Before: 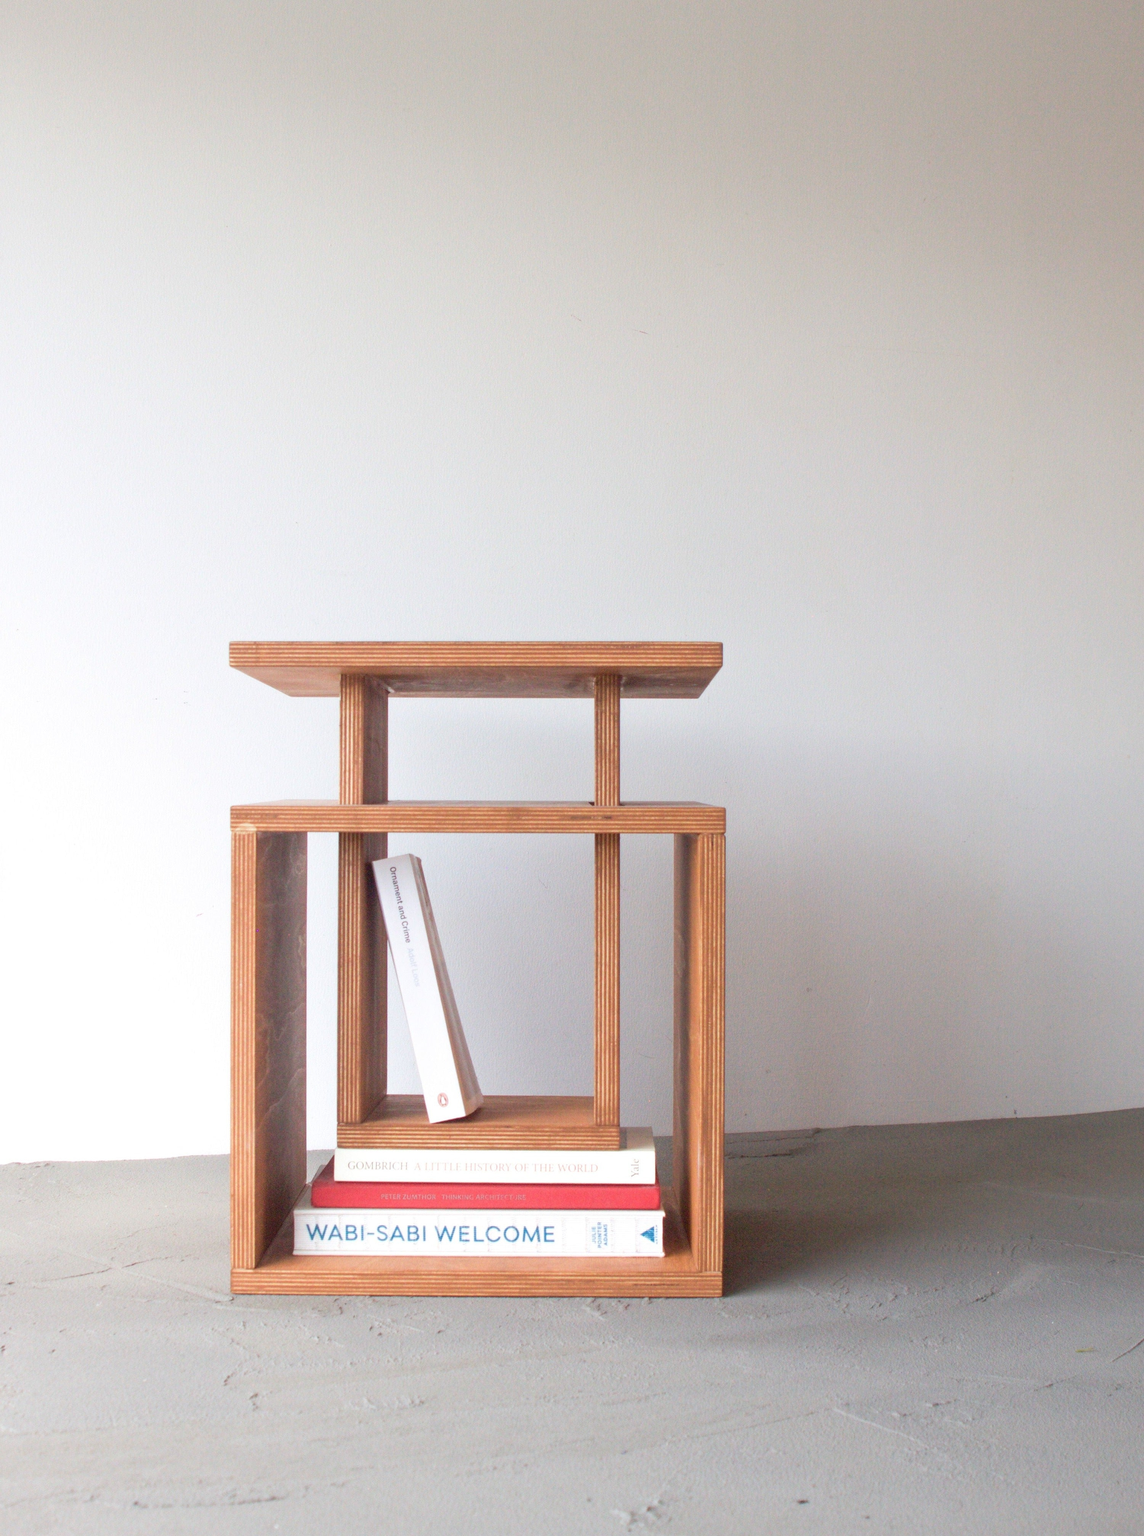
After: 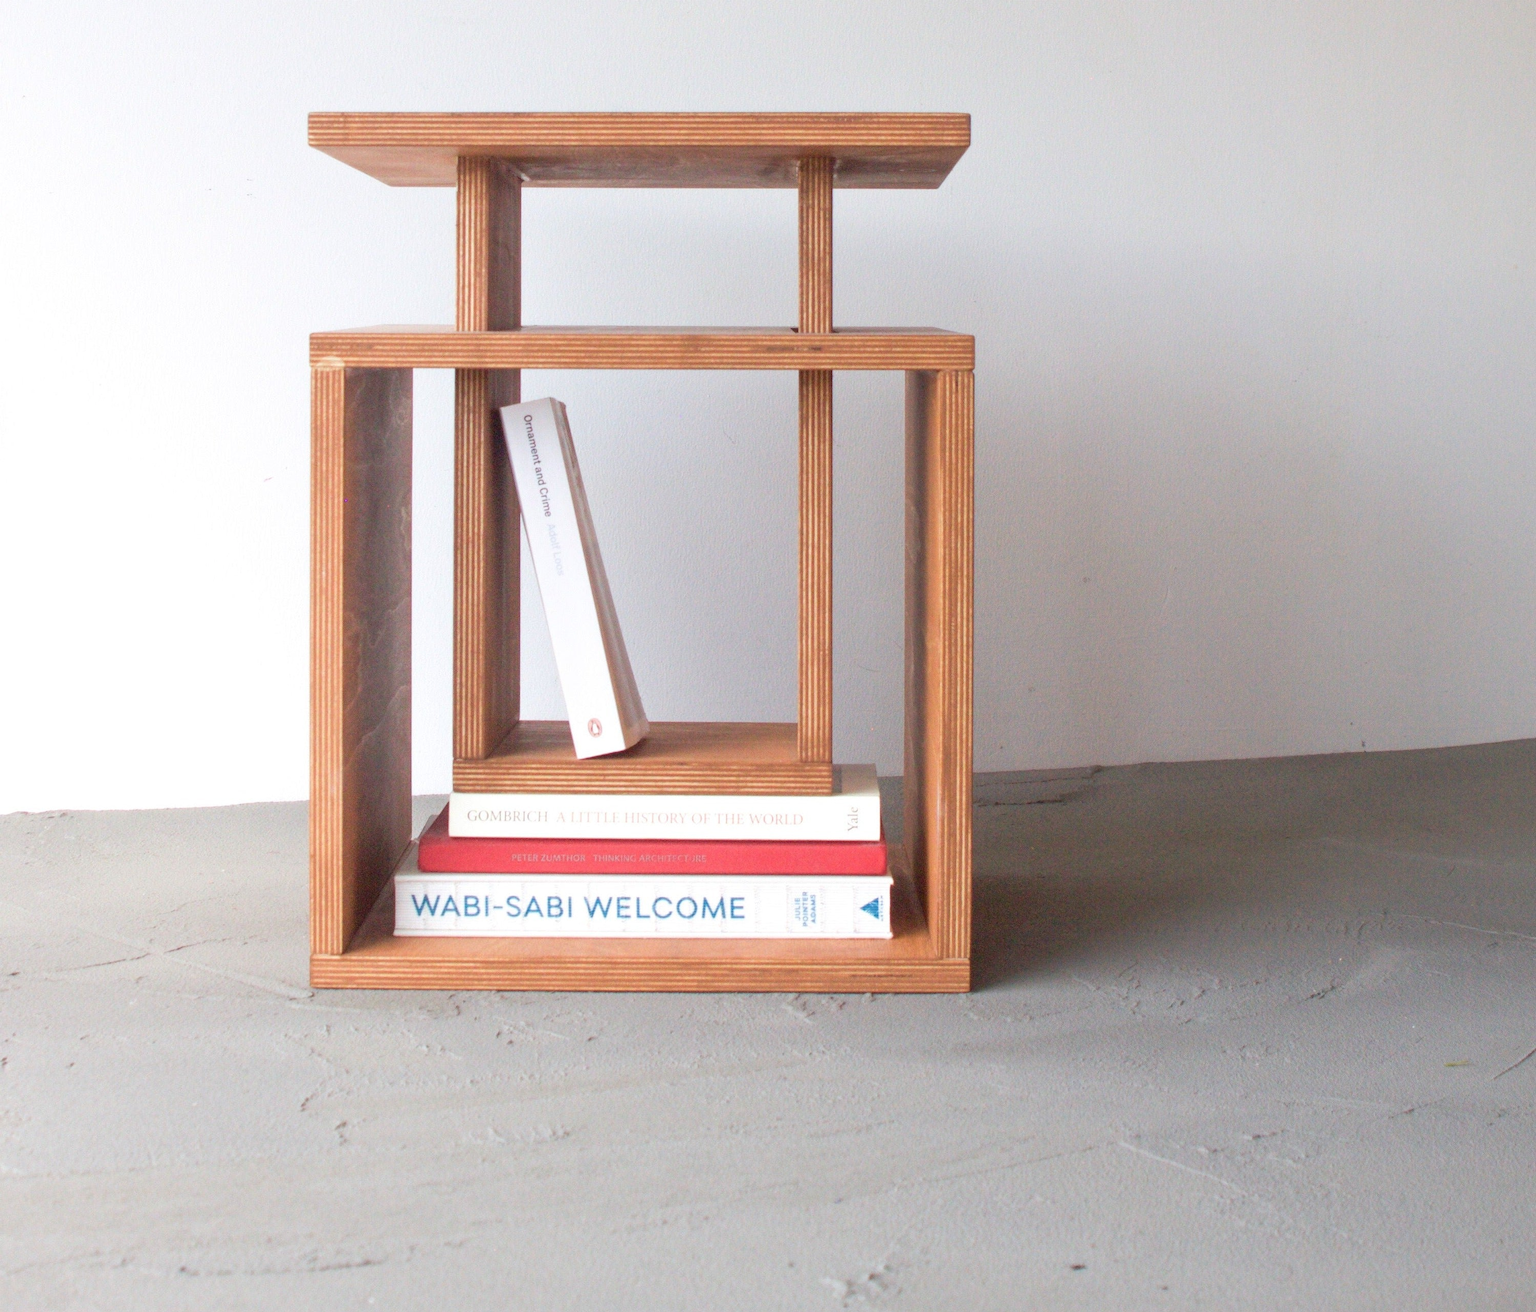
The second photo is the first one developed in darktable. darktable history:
crop and rotate: top 36.344%
